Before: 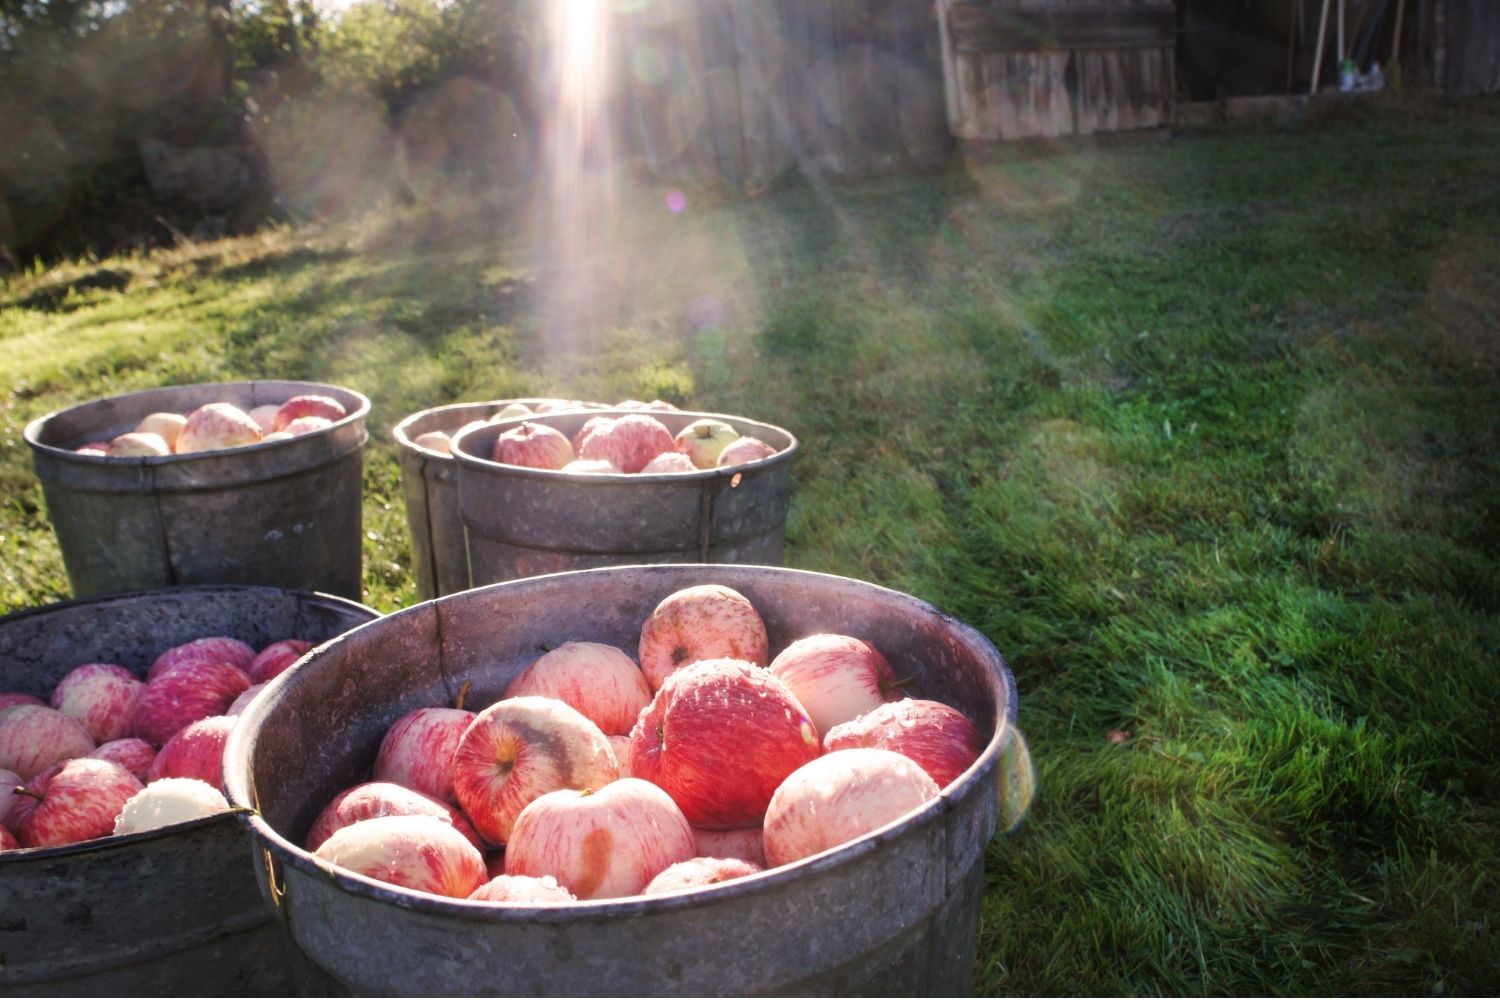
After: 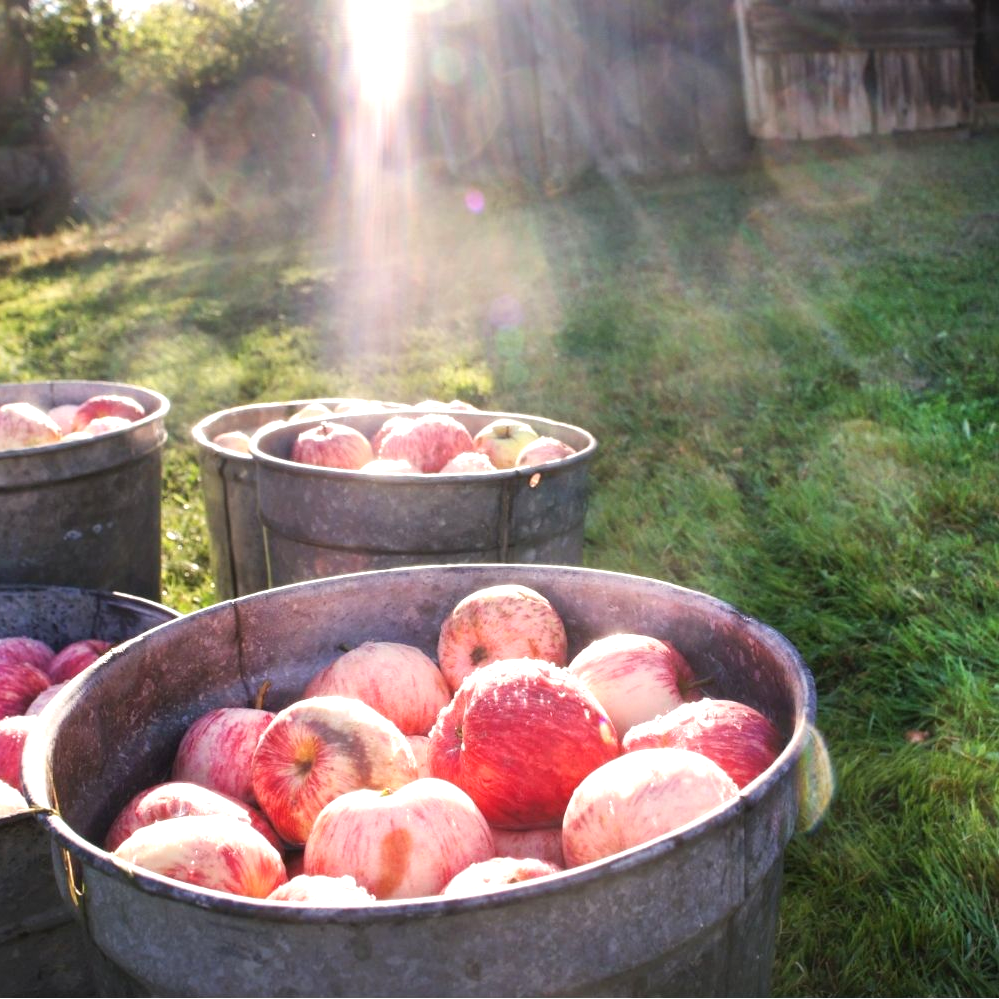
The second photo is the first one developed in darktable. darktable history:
exposure: black level correction 0, exposure 0.5 EV, compensate exposure bias true, compensate highlight preservation false
crop and rotate: left 13.409%, right 19.924%
